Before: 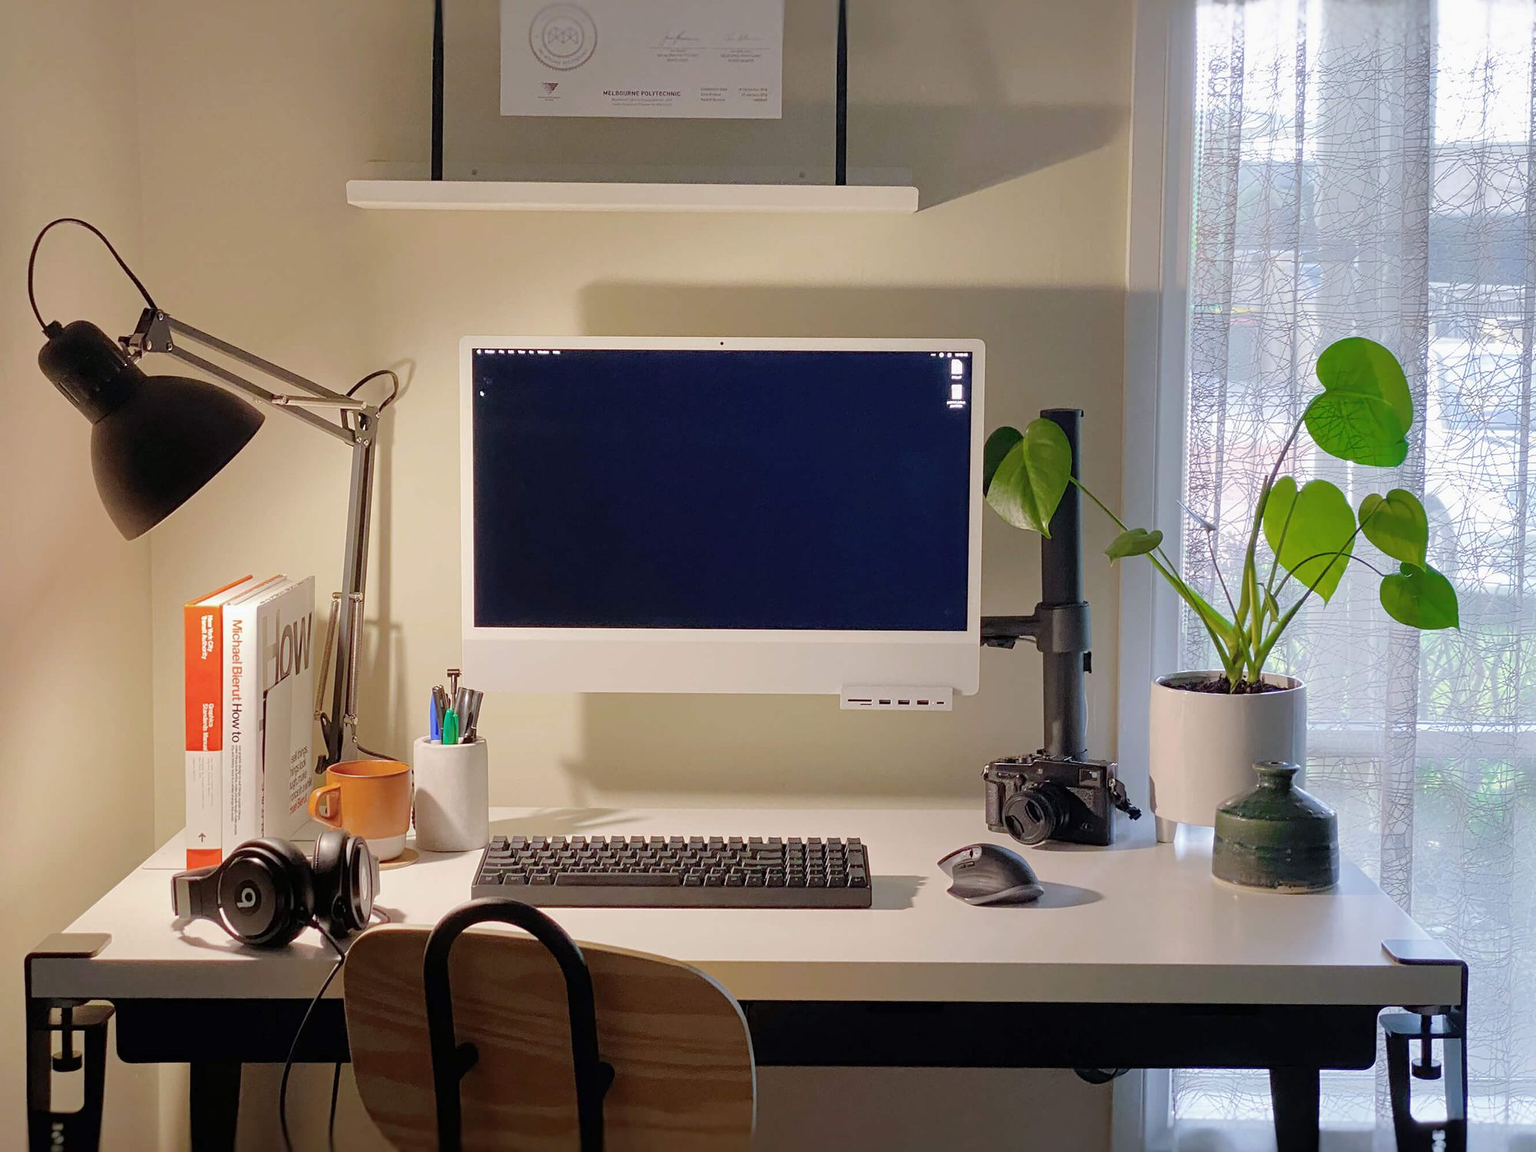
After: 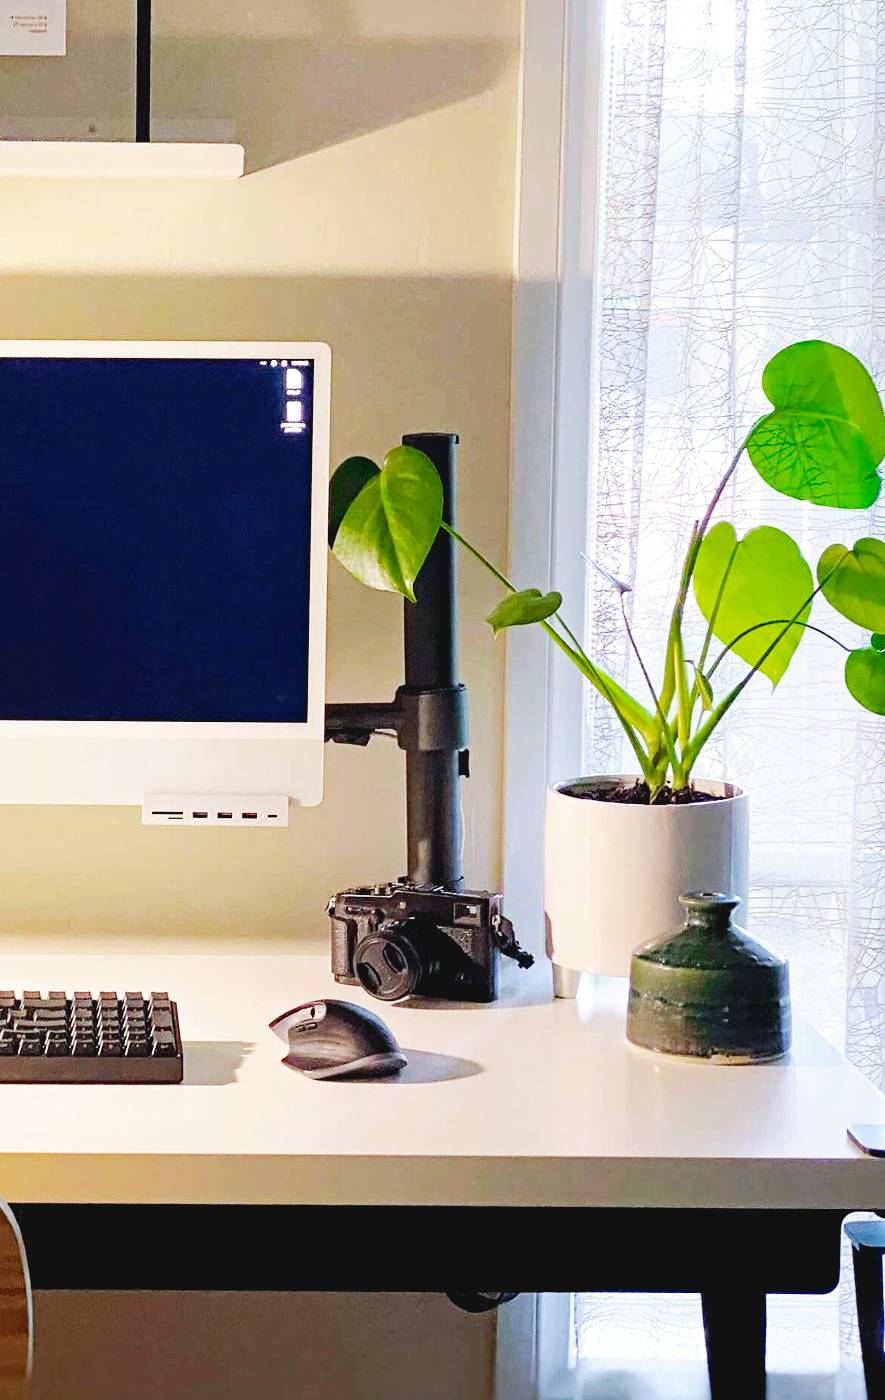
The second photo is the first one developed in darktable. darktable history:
haze removal: compatibility mode true, adaptive false
base curve: curves: ch0 [(0, 0) (0.007, 0.004) (0.027, 0.03) (0.046, 0.07) (0.207, 0.54) (0.442, 0.872) (0.673, 0.972) (1, 1)], preserve colors none
tone curve: curves: ch0 [(0, 0) (0.003, 0.051) (0.011, 0.054) (0.025, 0.056) (0.044, 0.07) (0.069, 0.092) (0.1, 0.119) (0.136, 0.149) (0.177, 0.189) (0.224, 0.231) (0.277, 0.278) (0.335, 0.329) (0.399, 0.386) (0.468, 0.454) (0.543, 0.524) (0.623, 0.603) (0.709, 0.687) (0.801, 0.776) (0.898, 0.878) (1, 1)], preserve colors none
crop: left 47.628%, top 6.643%, right 7.874%
